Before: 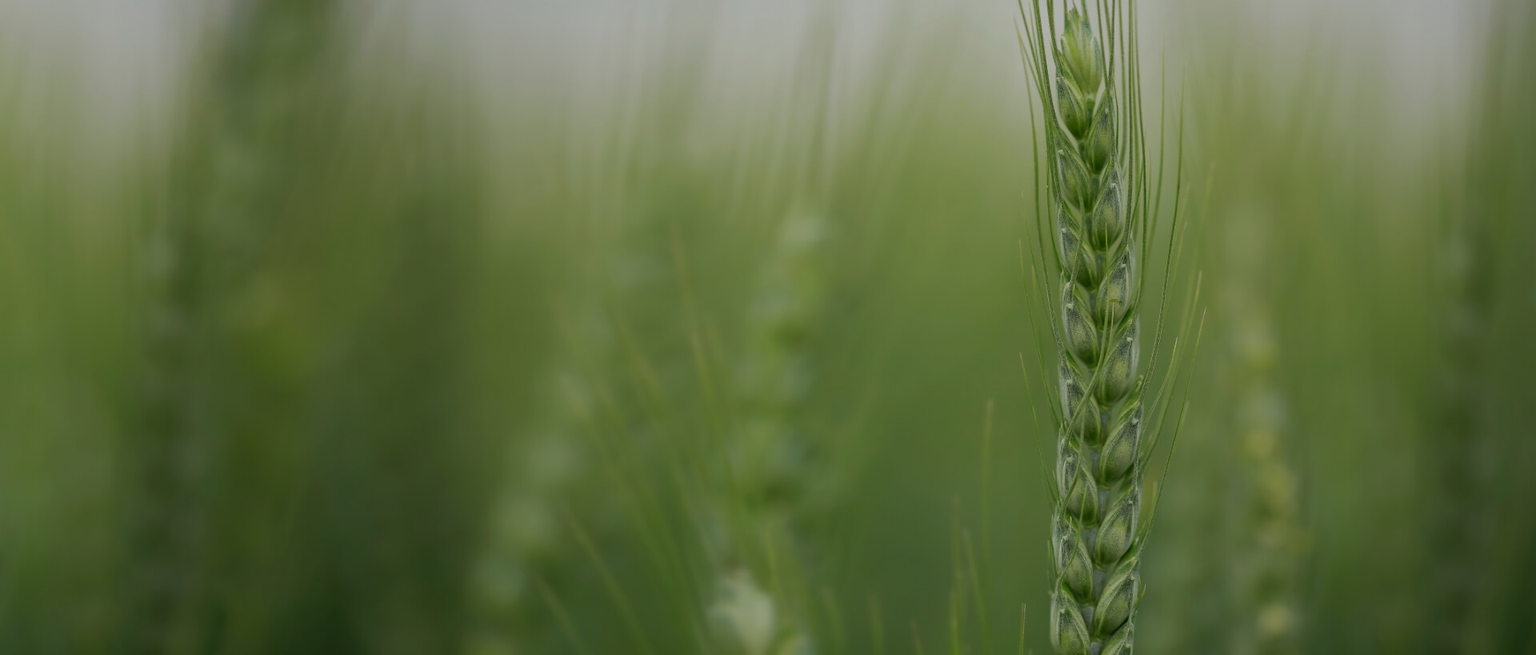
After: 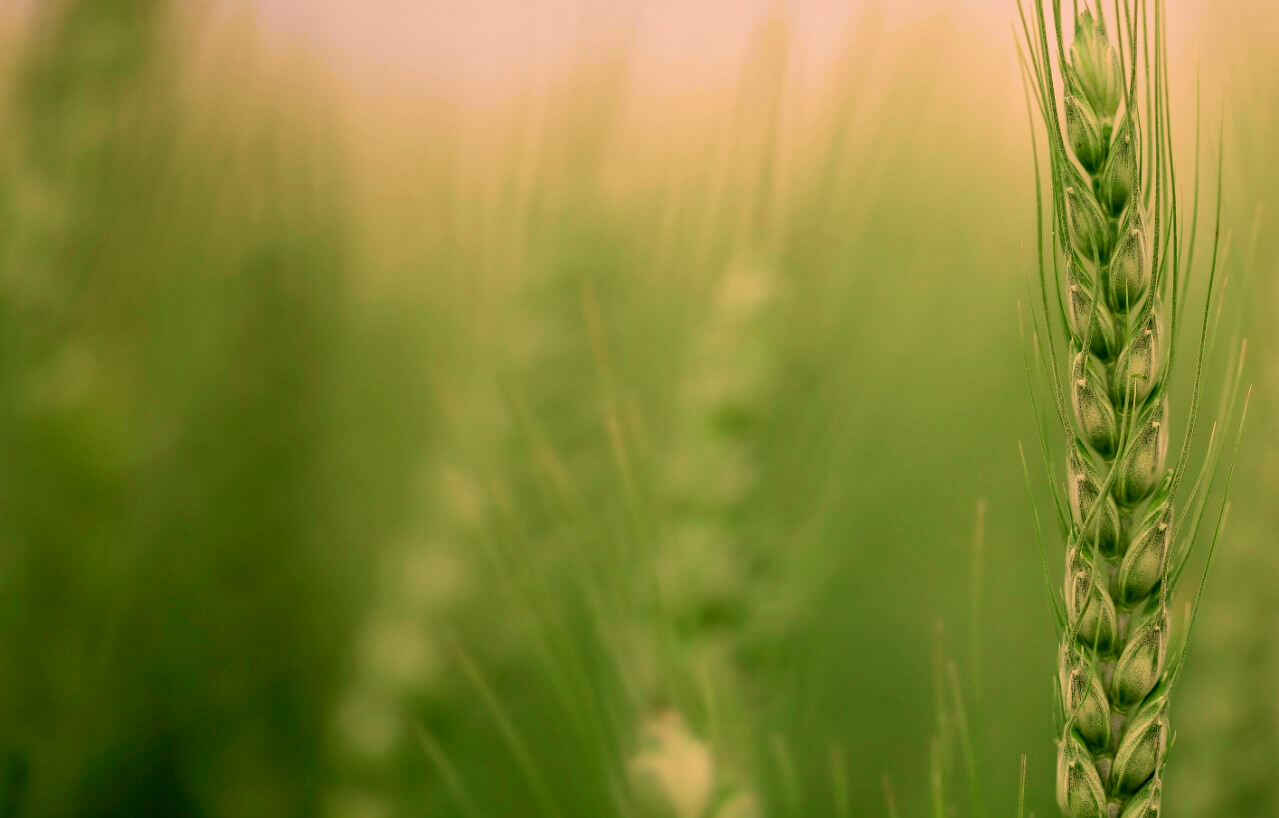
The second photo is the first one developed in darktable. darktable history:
color balance rgb: perceptual saturation grading › global saturation 20%, perceptual saturation grading › highlights -25%, perceptual saturation grading › shadows 25%
crop and rotate: left 13.342%, right 19.991%
exposure: black level correction 0.007, exposure 0.159 EV, compensate highlight preservation false
color correction: highlights a* 21.88, highlights b* 22.25
tone curve: curves: ch0 [(0, 0.039) (0.113, 0.081) (0.204, 0.204) (0.498, 0.608) (0.709, 0.819) (0.984, 0.961)]; ch1 [(0, 0) (0.172, 0.123) (0.317, 0.272) (0.414, 0.382) (0.476, 0.479) (0.505, 0.501) (0.528, 0.54) (0.618, 0.647) (0.709, 0.764) (1, 1)]; ch2 [(0, 0) (0.411, 0.424) (0.492, 0.502) (0.521, 0.513) (0.537, 0.57) (0.686, 0.638) (1, 1)], color space Lab, independent channels, preserve colors none
